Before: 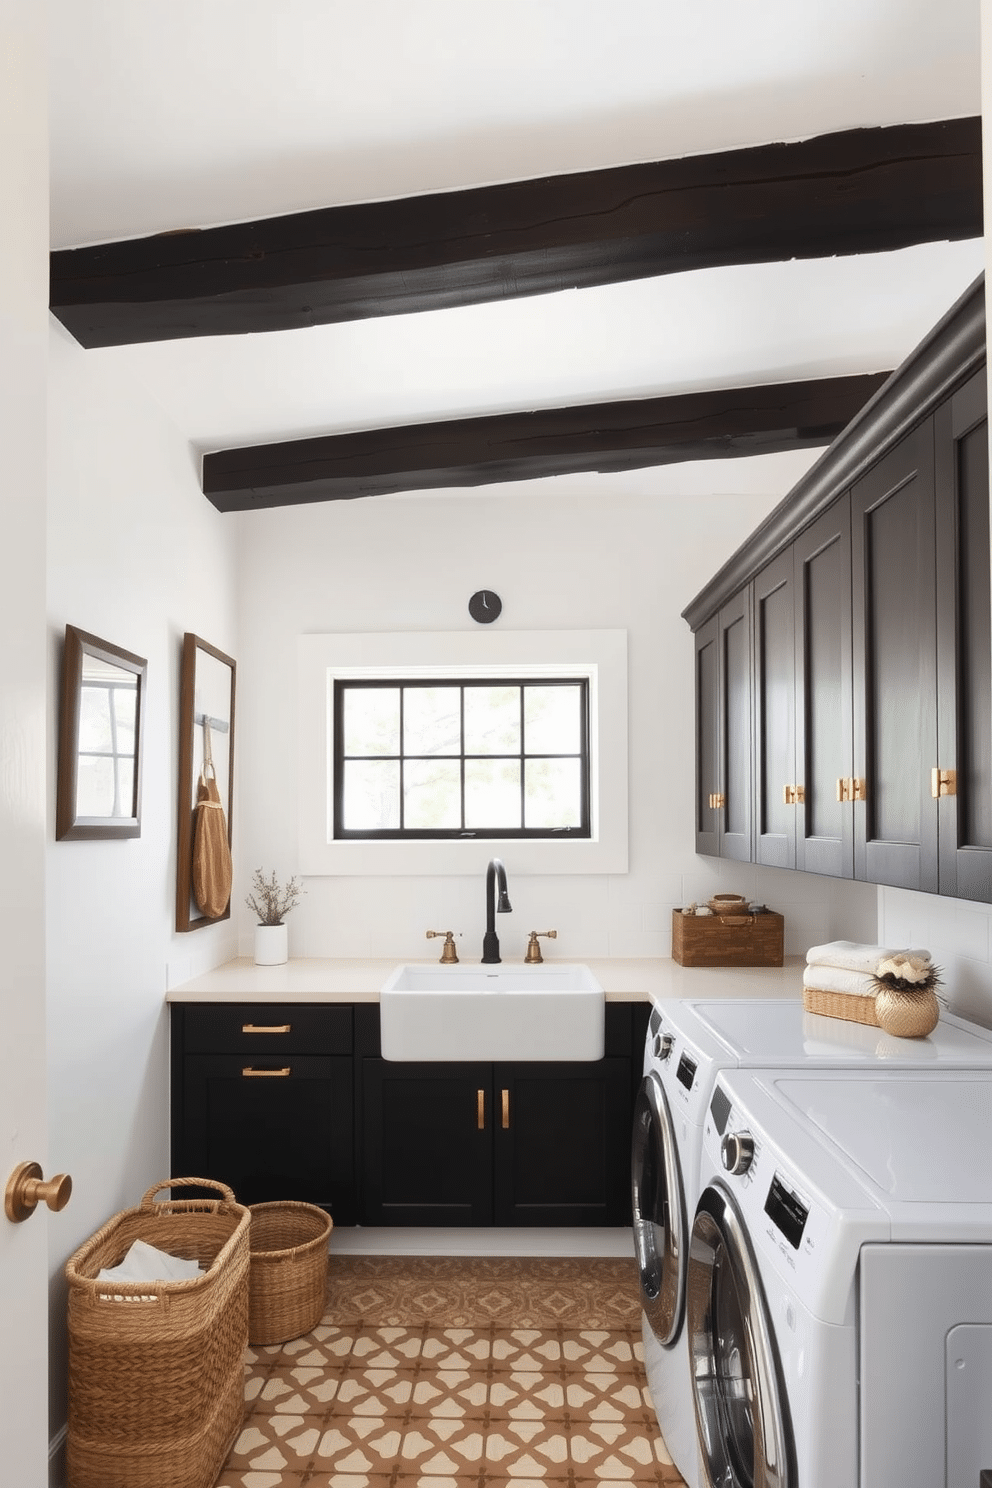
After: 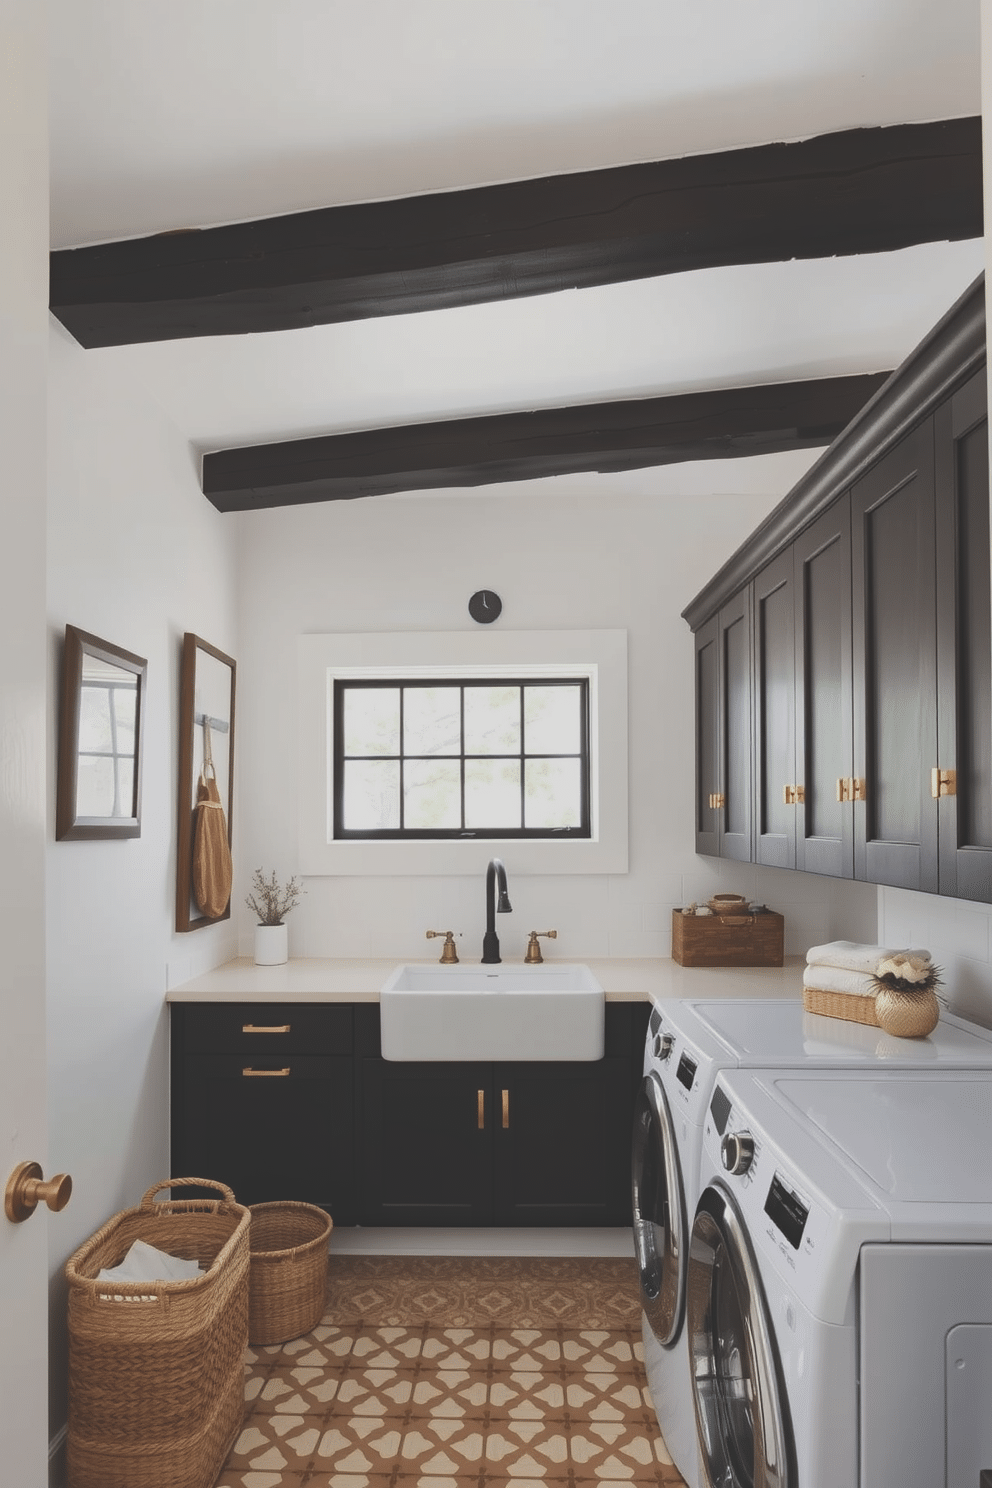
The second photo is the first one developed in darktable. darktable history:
haze removal: compatibility mode true, adaptive false
exposure: black level correction -0.036, exposure -0.497 EV, compensate highlight preservation false
